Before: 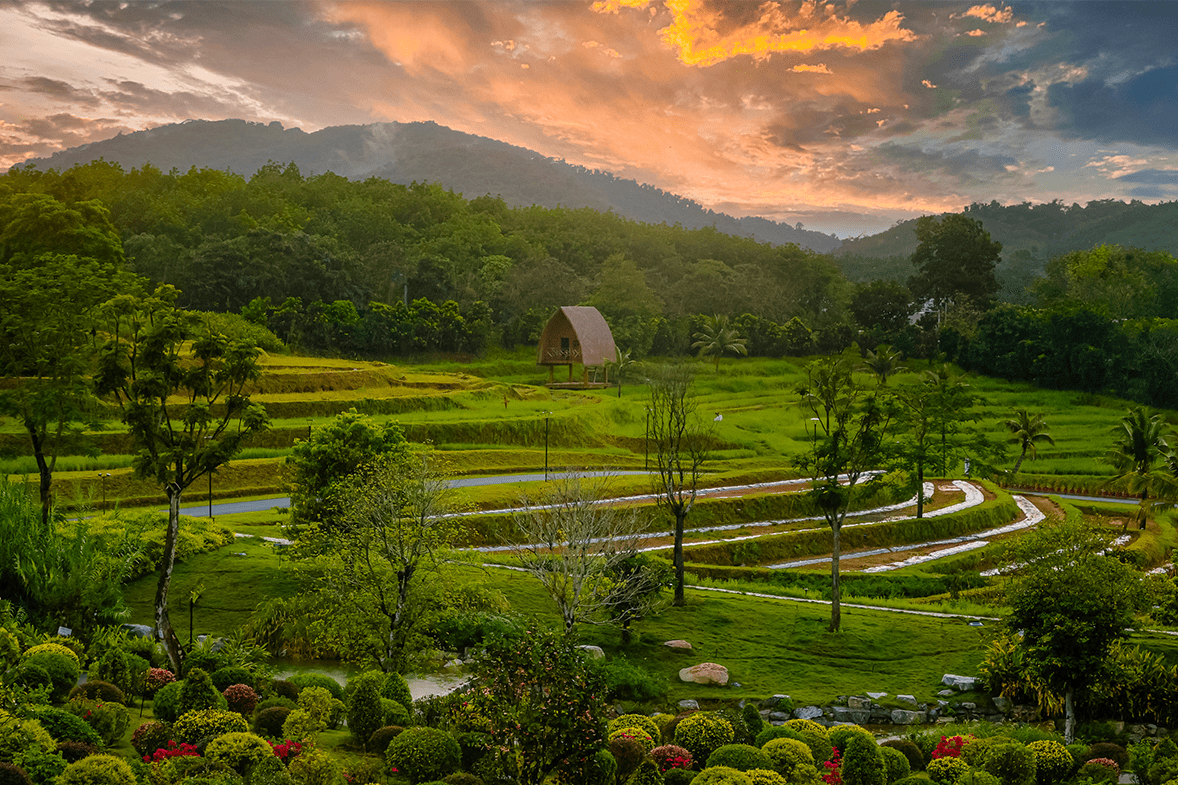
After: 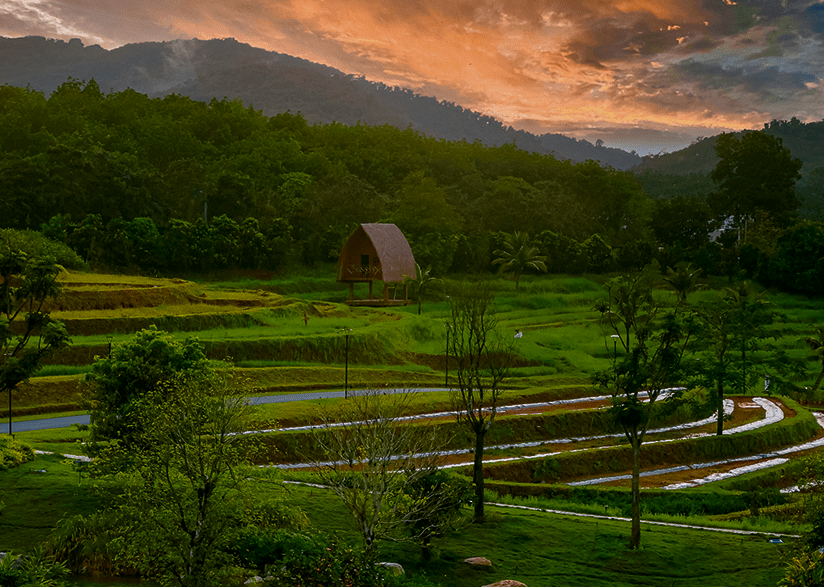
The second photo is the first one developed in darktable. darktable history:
contrast brightness saturation: brightness -0.25, saturation 0.2
white balance: red 0.98, blue 1.034
crop and rotate: left 17.046%, top 10.659%, right 12.989%, bottom 14.553%
